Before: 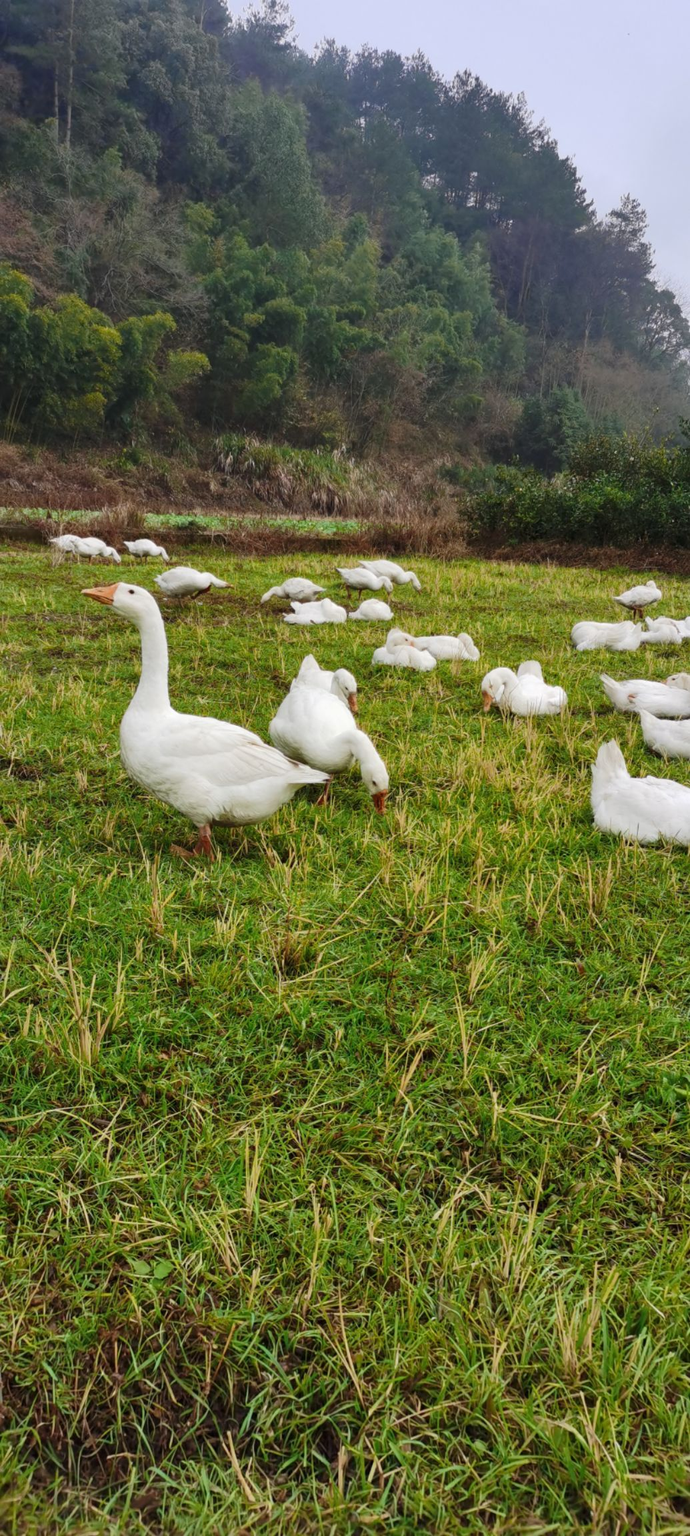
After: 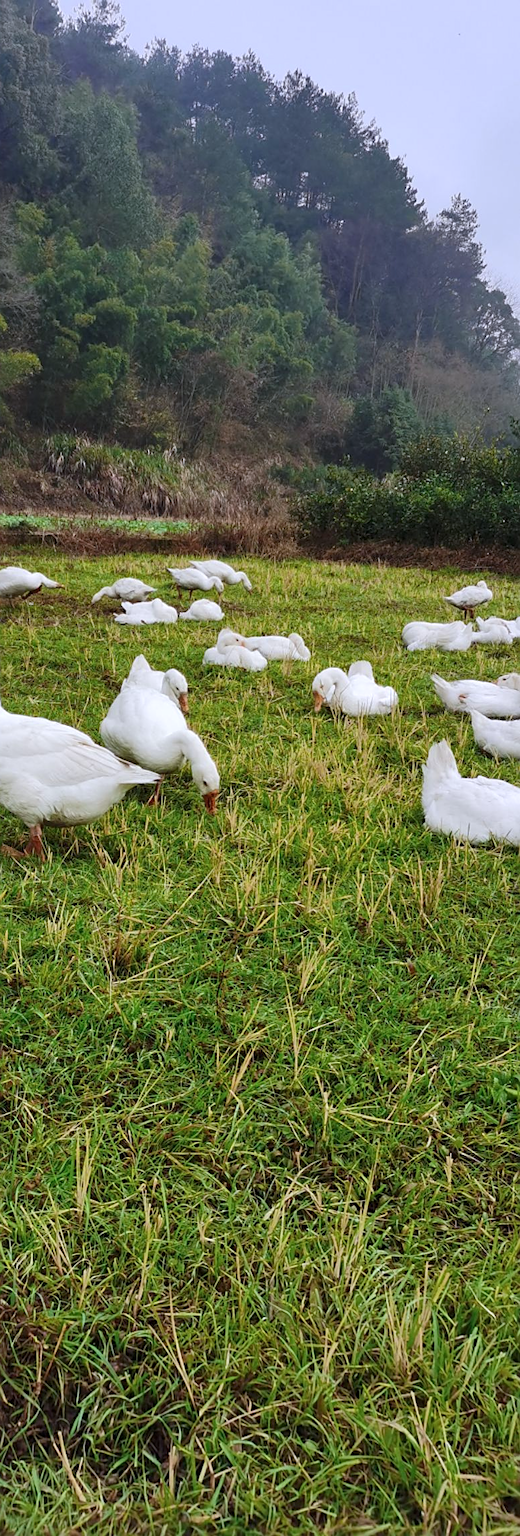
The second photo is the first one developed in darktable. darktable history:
sharpen: on, module defaults
crop and rotate: left 24.6%
color calibration: illuminant as shot in camera, x 0.358, y 0.373, temperature 4628.91 K
